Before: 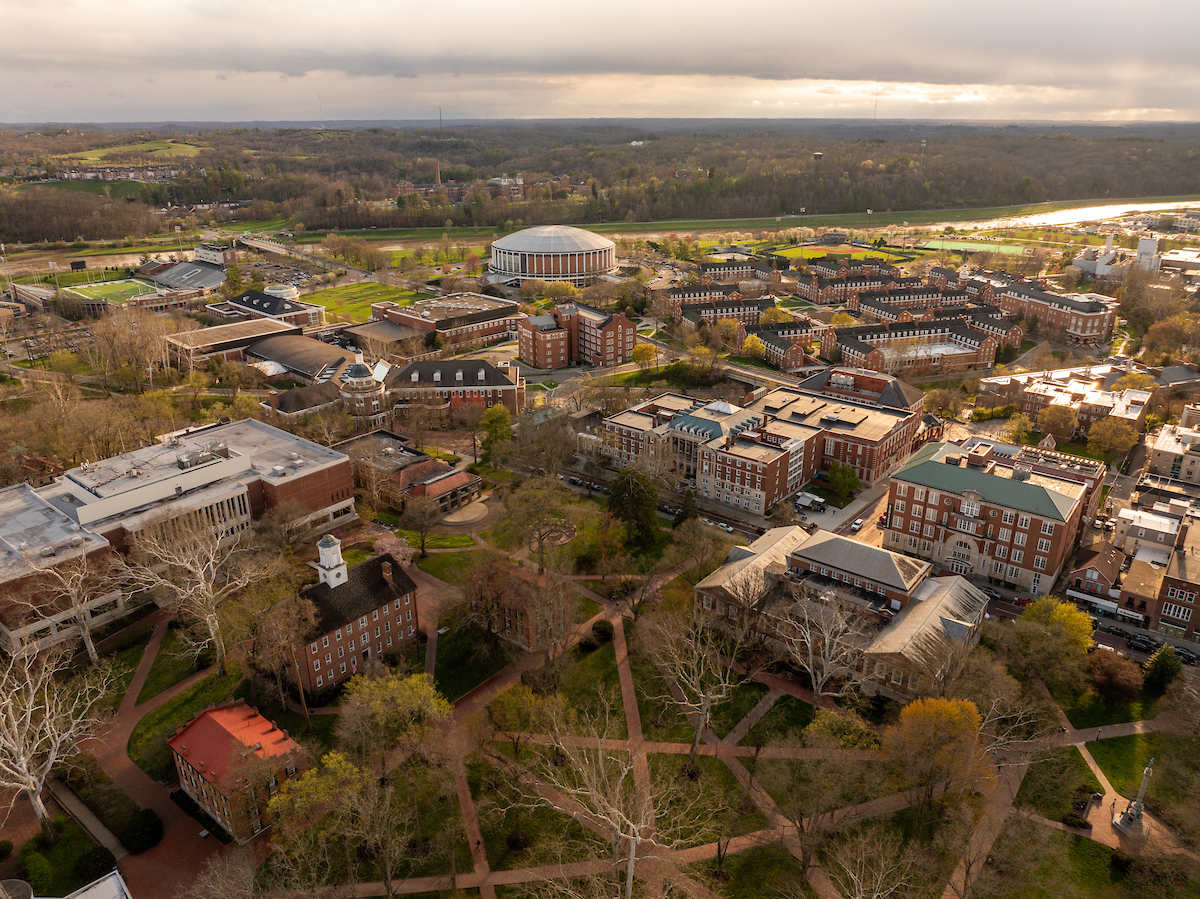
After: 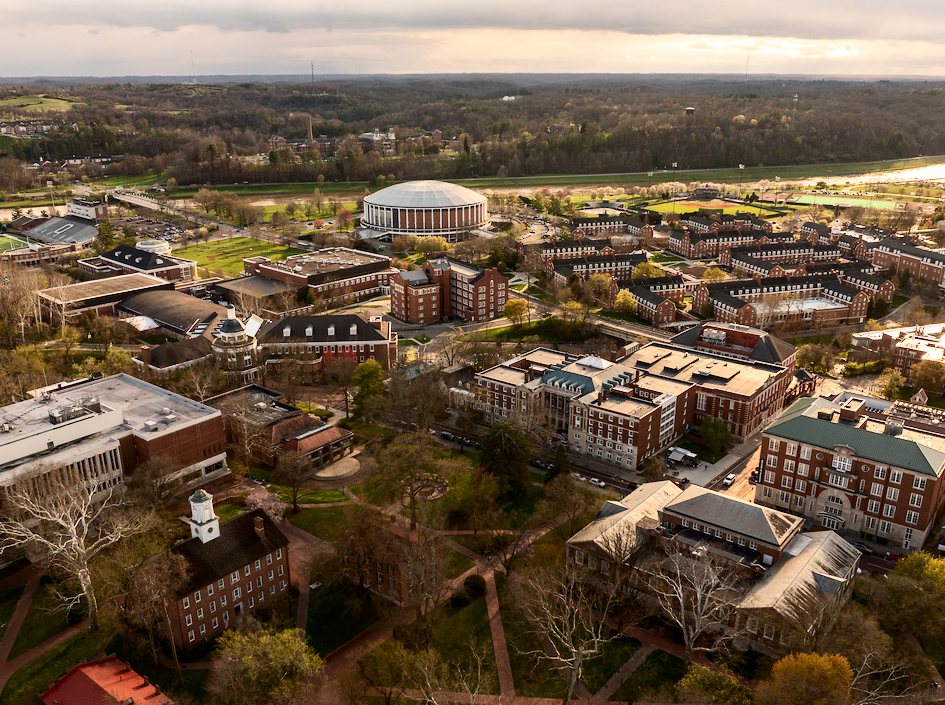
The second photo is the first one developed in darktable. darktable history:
contrast brightness saturation: contrast 0.275
crop and rotate: left 10.688%, top 5.149%, right 10.505%, bottom 16.421%
